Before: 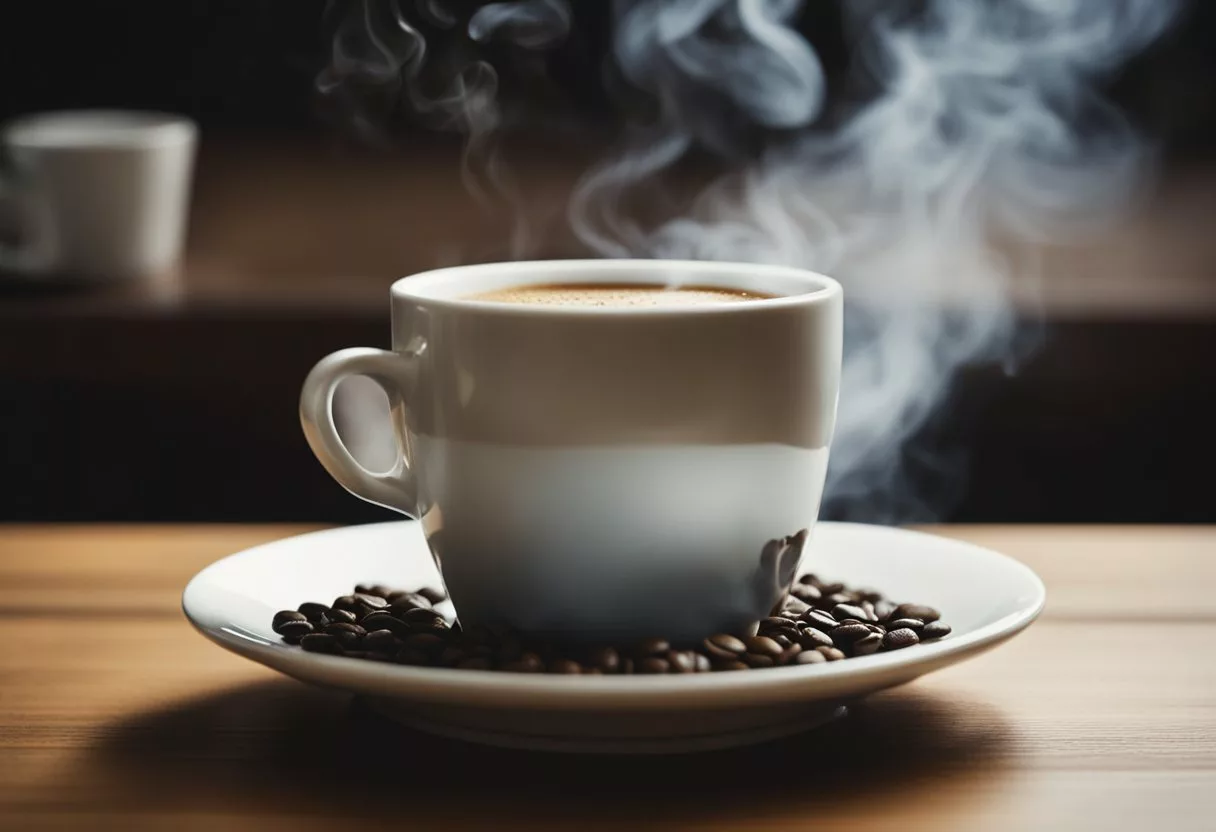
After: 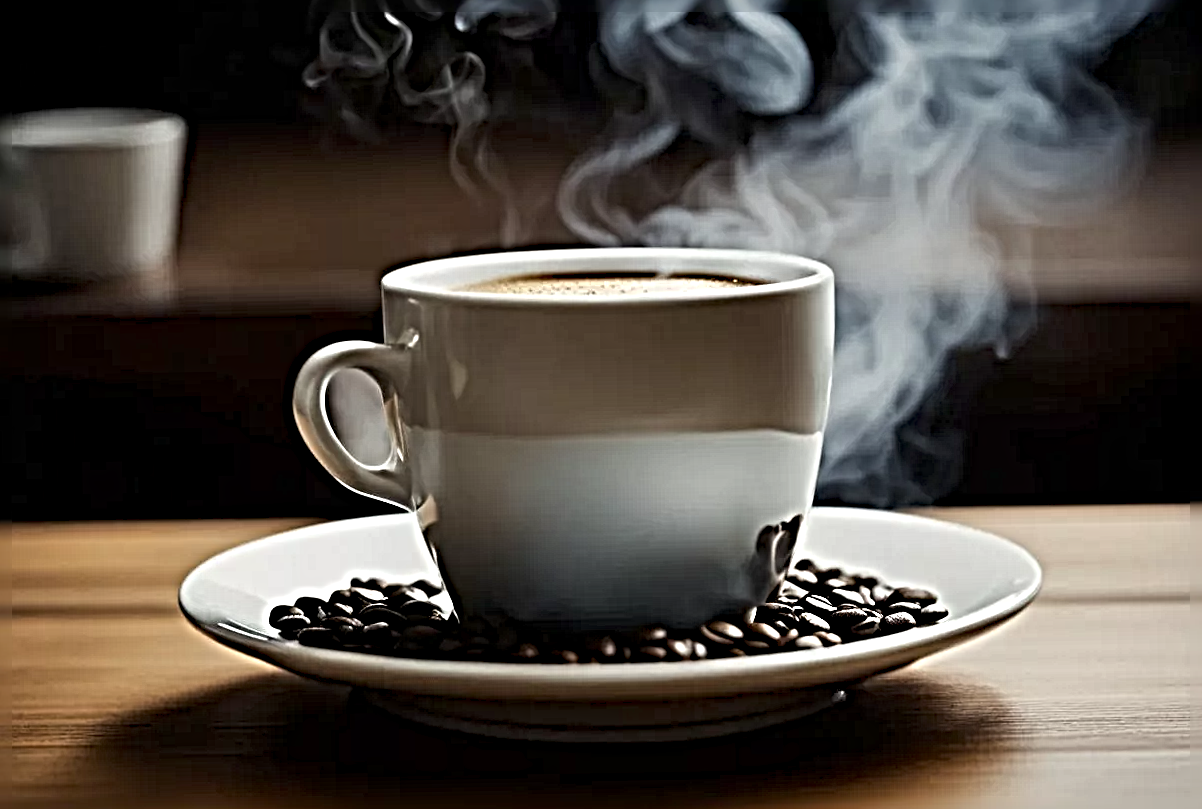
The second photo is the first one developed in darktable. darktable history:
levels: levels [0, 0.492, 0.984]
rotate and perspective: rotation -1°, crop left 0.011, crop right 0.989, crop top 0.025, crop bottom 0.975
sharpen: radius 6.3, amount 1.8, threshold 0
exposure: black level correction 0.006, exposure -0.226 EV, compensate highlight preservation false
